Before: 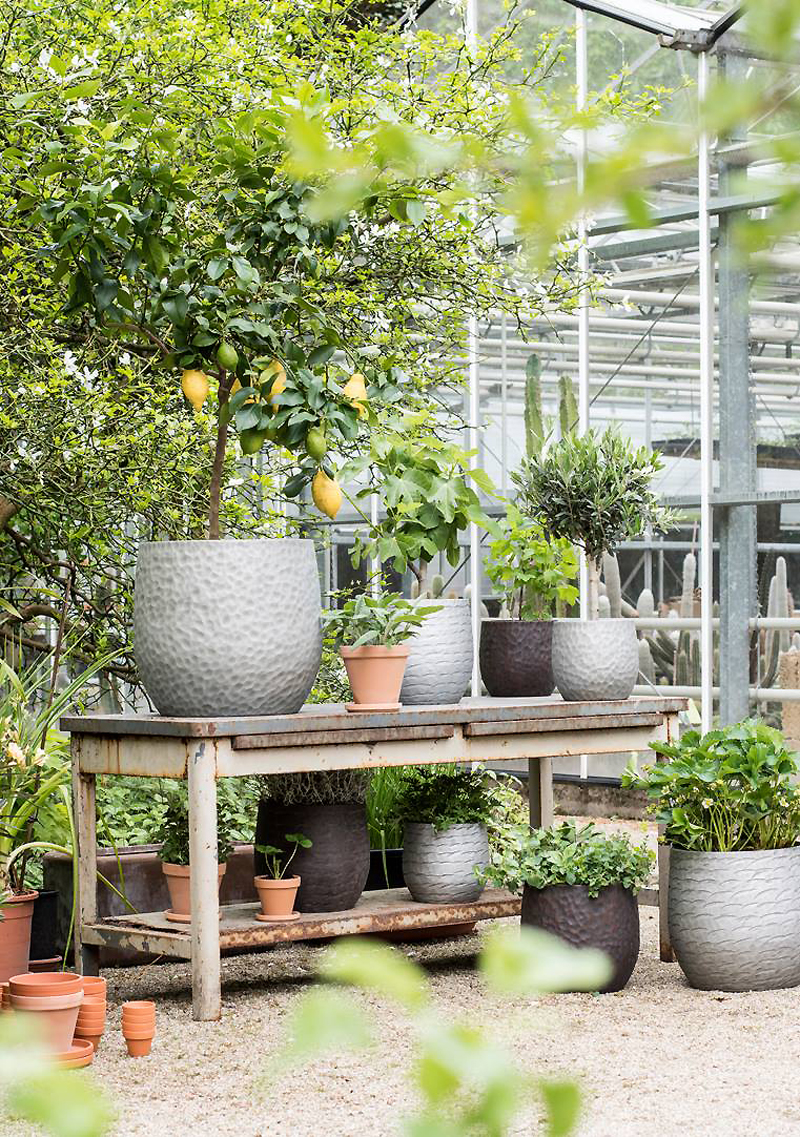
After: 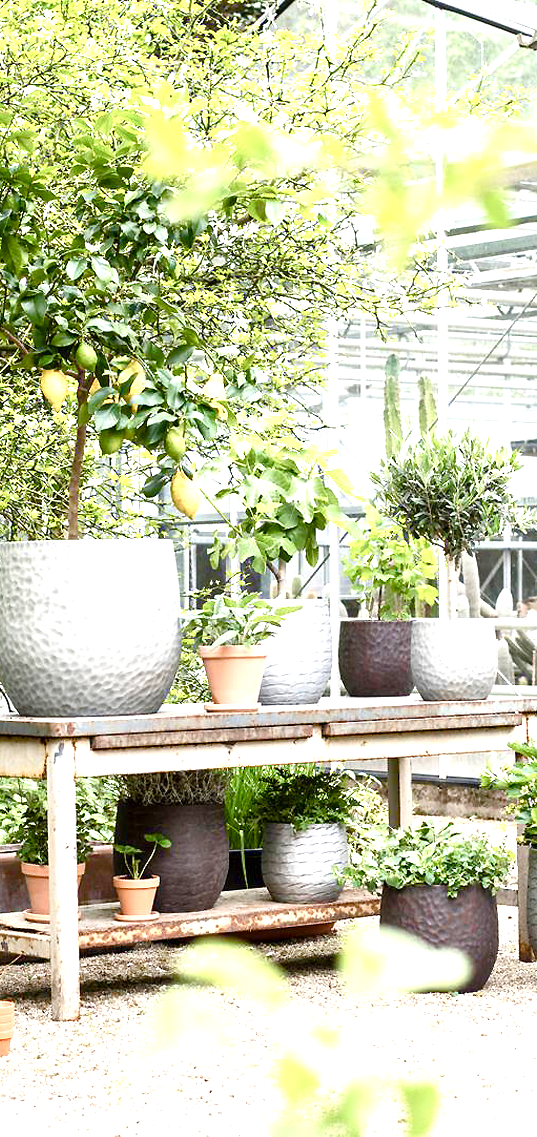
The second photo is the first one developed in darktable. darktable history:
color balance rgb: linear chroma grading › global chroma 10.443%, perceptual saturation grading › global saturation 20%, perceptual saturation grading › highlights -50.009%, perceptual saturation grading › shadows 31.127%
crop and rotate: left 17.632%, right 15.179%
exposure: exposure 1 EV, compensate highlight preservation false
